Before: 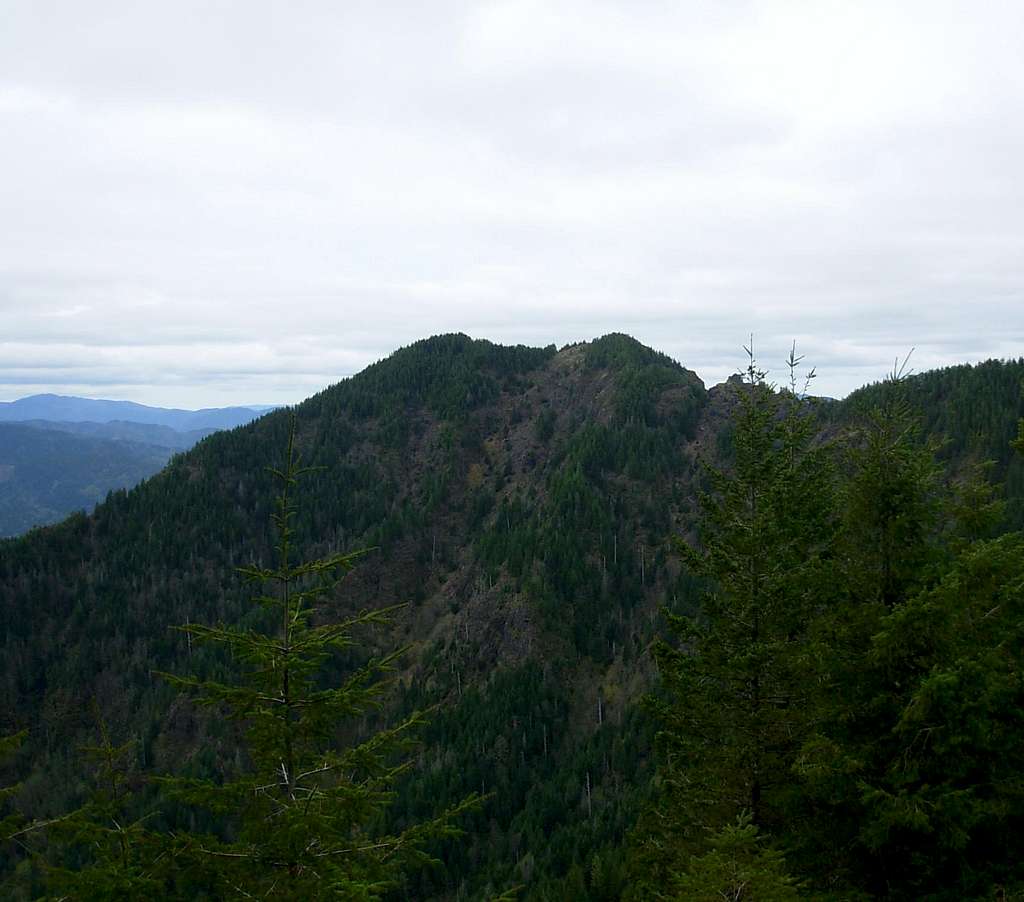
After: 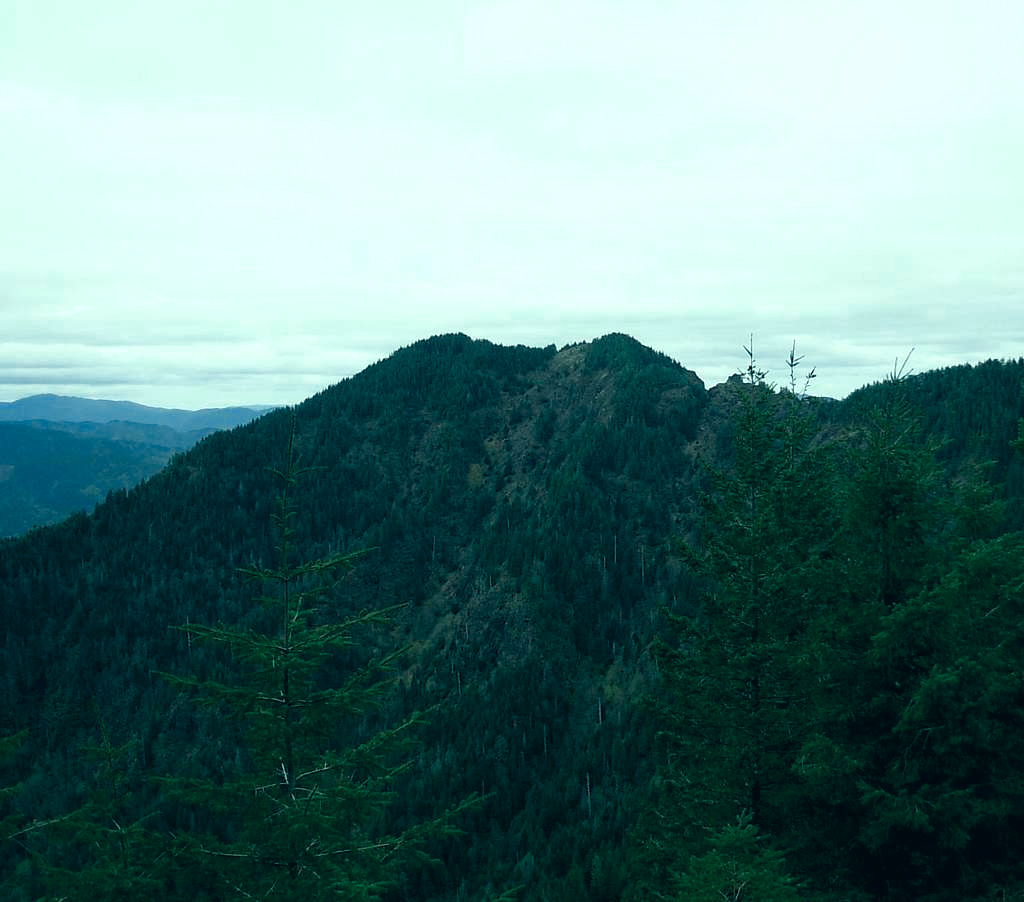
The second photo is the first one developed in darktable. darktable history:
exposure: black level correction 0.001, exposure 0.499 EV, compensate highlight preservation false
color zones: curves: ch0 [(0, 0.5) (0.125, 0.4) (0.25, 0.5) (0.375, 0.4) (0.5, 0.4) (0.625, 0.35) (0.75, 0.35) (0.875, 0.5)]; ch1 [(0, 0.35) (0.125, 0.45) (0.25, 0.35) (0.375, 0.35) (0.5, 0.35) (0.625, 0.35) (0.75, 0.45) (0.875, 0.35)]; ch2 [(0, 0.6) (0.125, 0.5) (0.25, 0.5) (0.375, 0.6) (0.5, 0.6) (0.625, 0.5) (0.75, 0.5) (0.875, 0.5)]
color correction: highlights a* -19.55, highlights b* 9.8, shadows a* -20.31, shadows b* -10.96
haze removal: compatibility mode true, adaptive false
